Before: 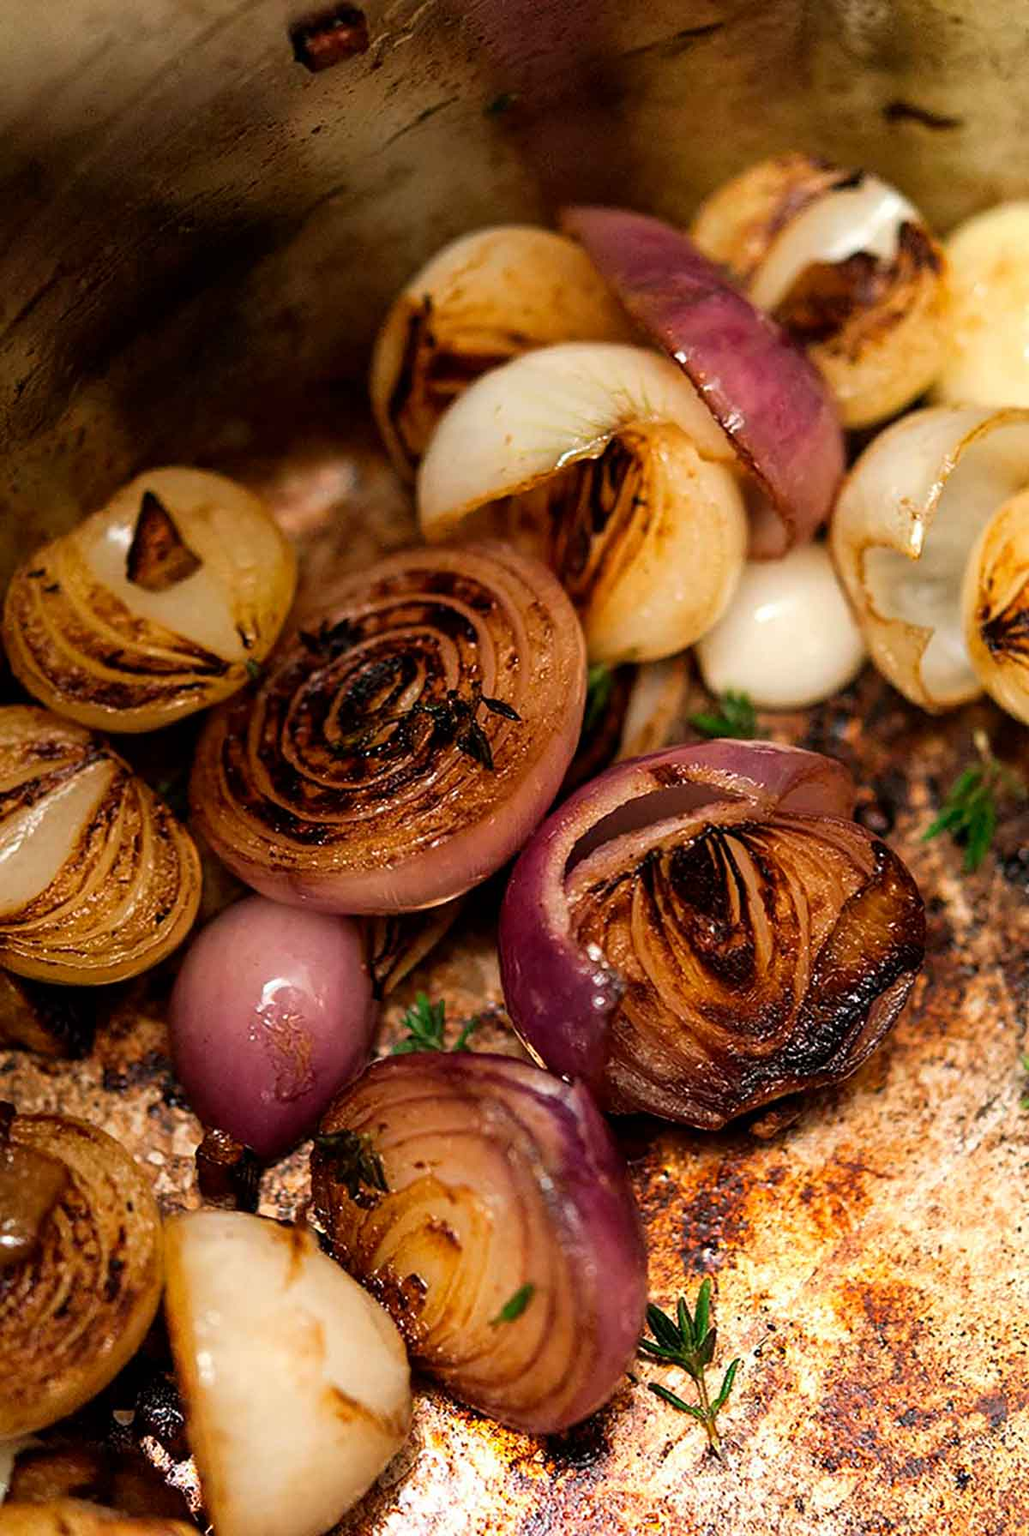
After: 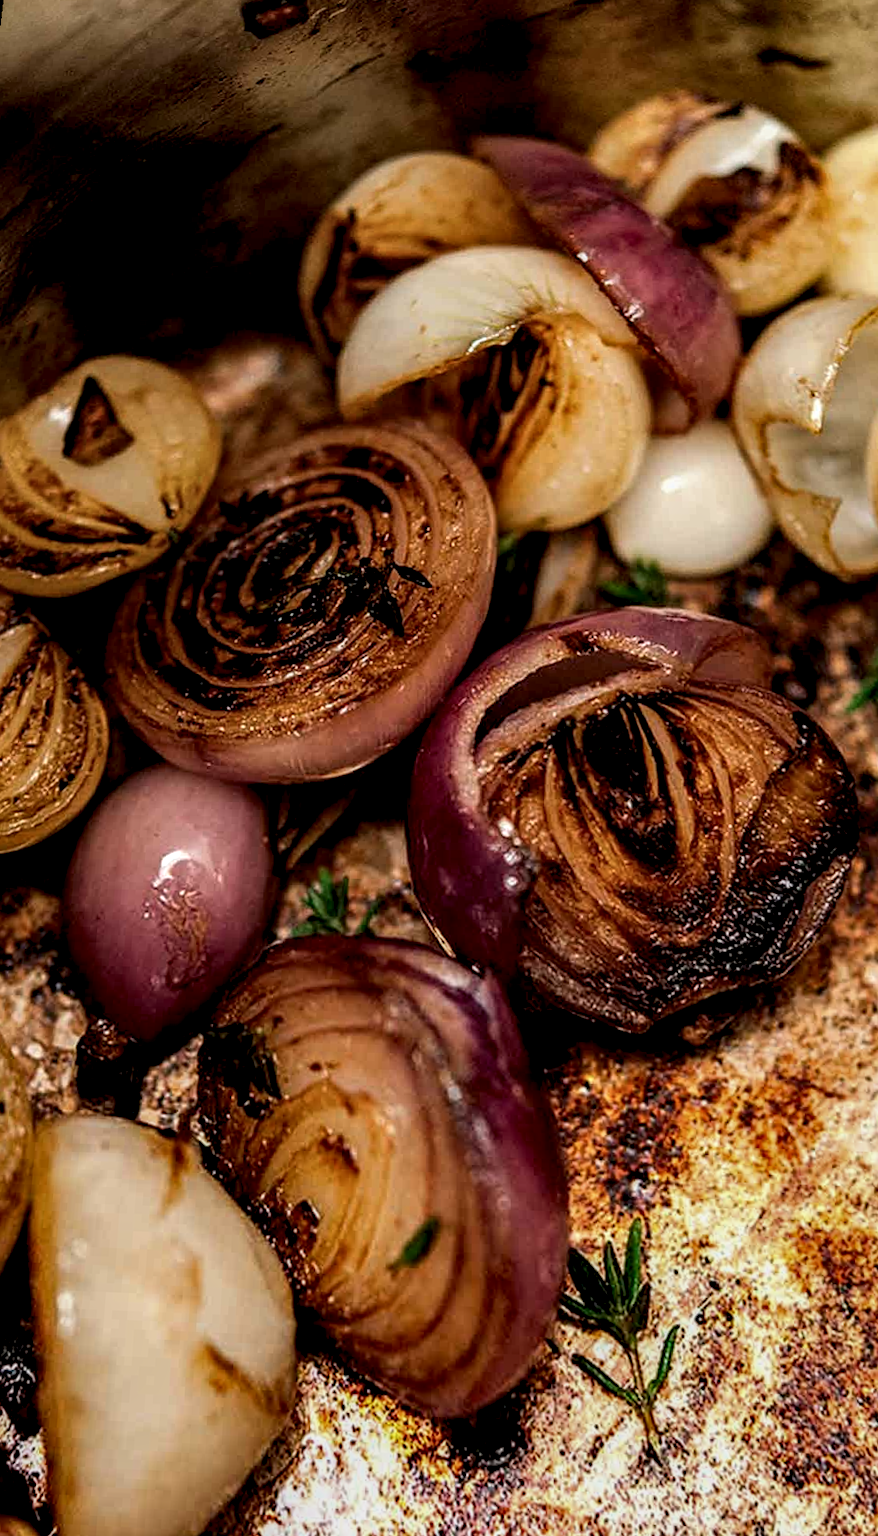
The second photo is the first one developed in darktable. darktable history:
exposure: black level correction 0, exposure -0.766 EV, compensate highlight preservation false
local contrast: highlights 19%, detail 186%
rotate and perspective: rotation 0.72°, lens shift (vertical) -0.352, lens shift (horizontal) -0.051, crop left 0.152, crop right 0.859, crop top 0.019, crop bottom 0.964
